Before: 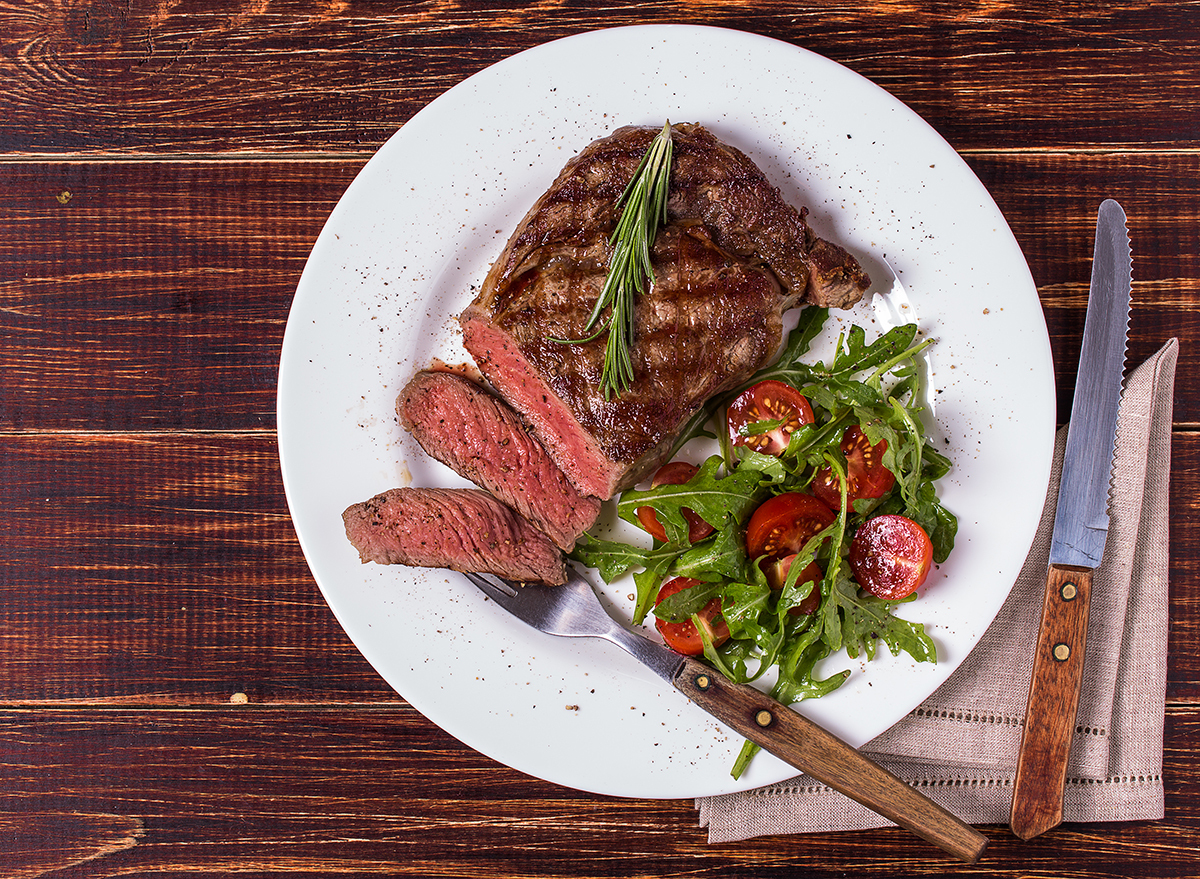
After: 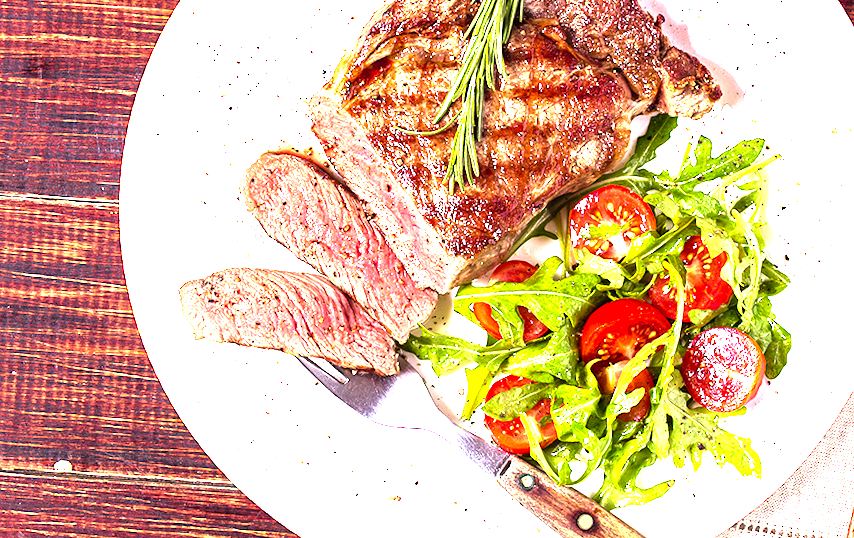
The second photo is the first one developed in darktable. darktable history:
haze removal: compatibility mode true, adaptive false
exposure: black level correction 0, exposure 0.893 EV, compensate highlight preservation false
crop and rotate: angle -3.91°, left 9.926%, top 21.203%, right 12.383%, bottom 11.922%
levels: levels [0, 0.281, 0.562]
